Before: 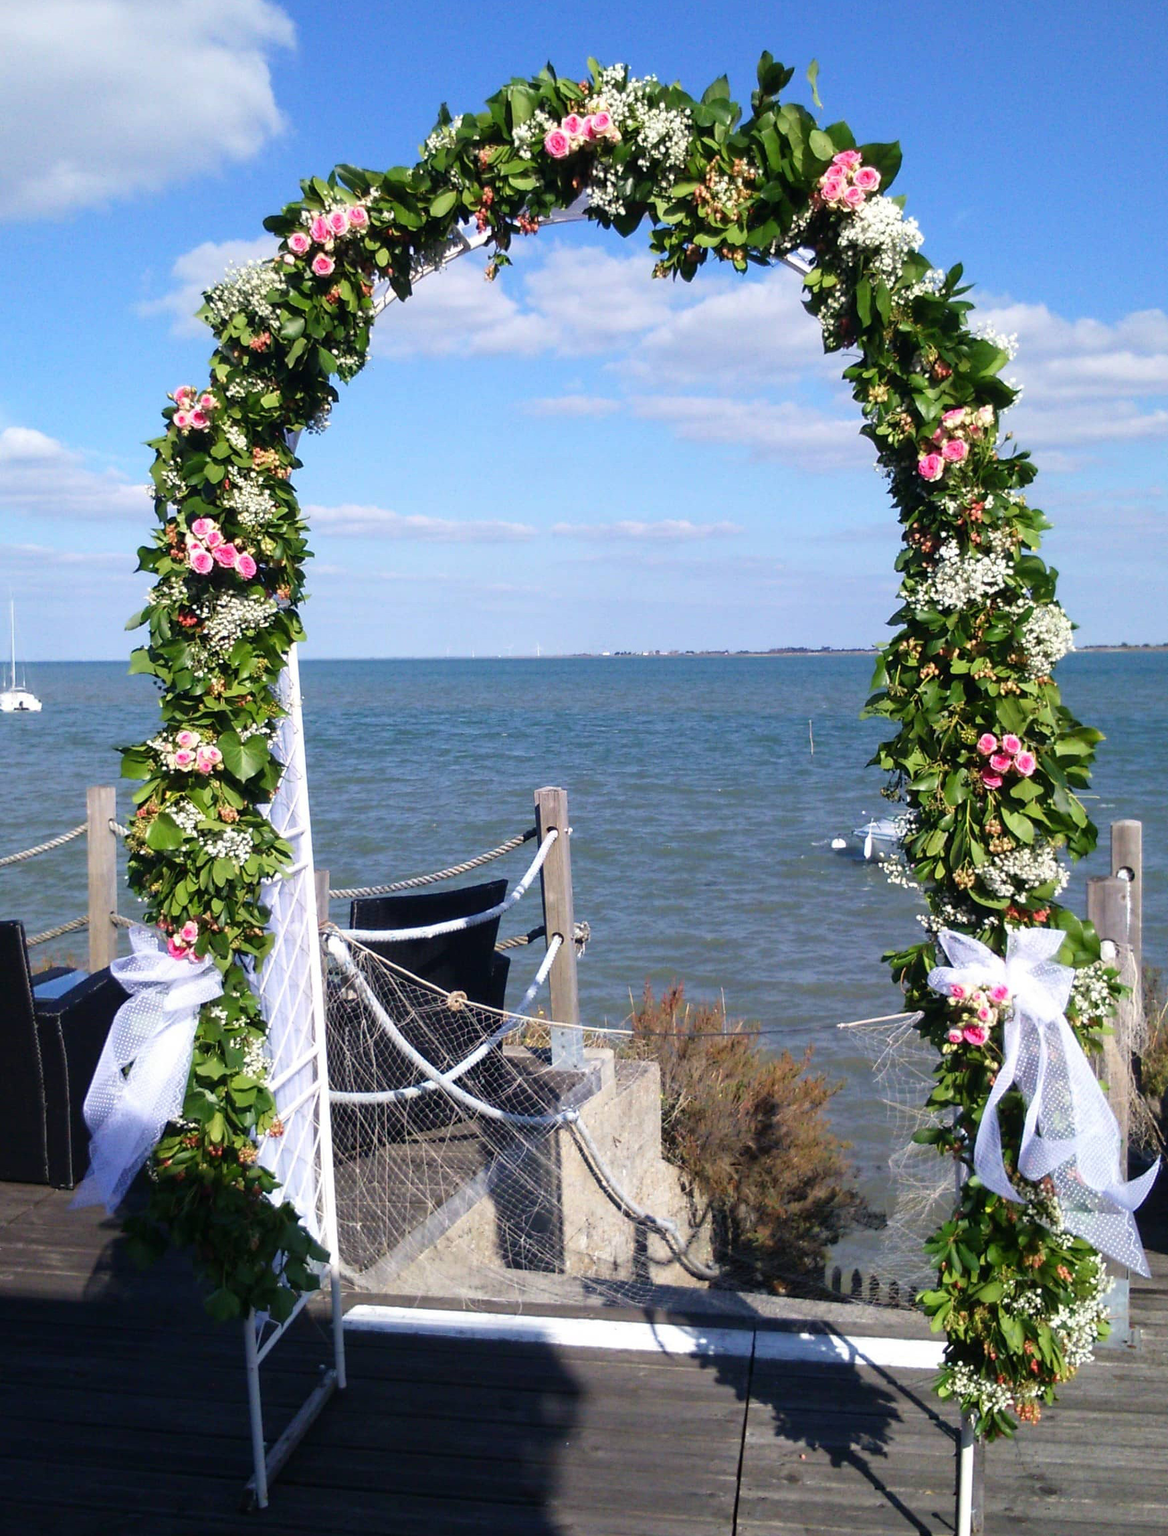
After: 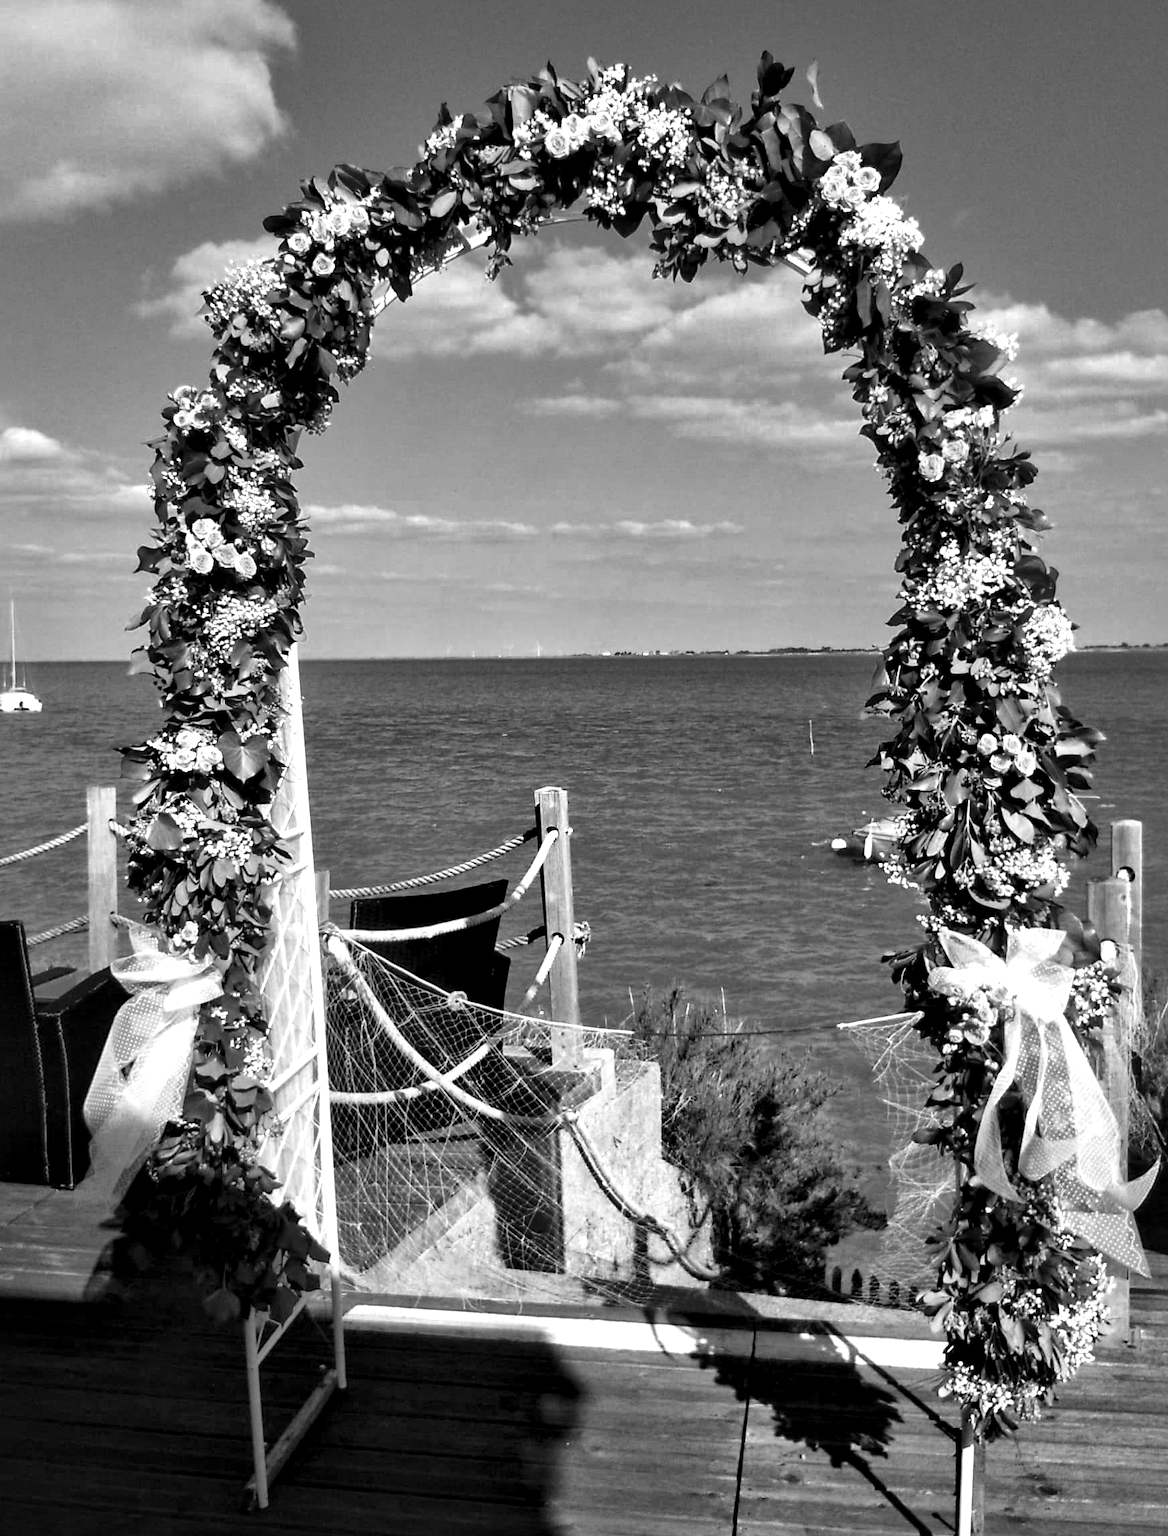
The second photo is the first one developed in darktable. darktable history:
local contrast: mode bilateral grid, contrast 44, coarseness 69, detail 214%, midtone range 0.2
color zones: curves: ch0 [(0.002, 0.593) (0.143, 0.417) (0.285, 0.541) (0.455, 0.289) (0.608, 0.327) (0.727, 0.283) (0.869, 0.571) (1, 0.603)]; ch1 [(0, 0) (0.143, 0) (0.286, 0) (0.429, 0) (0.571, 0) (0.714, 0) (0.857, 0)]
